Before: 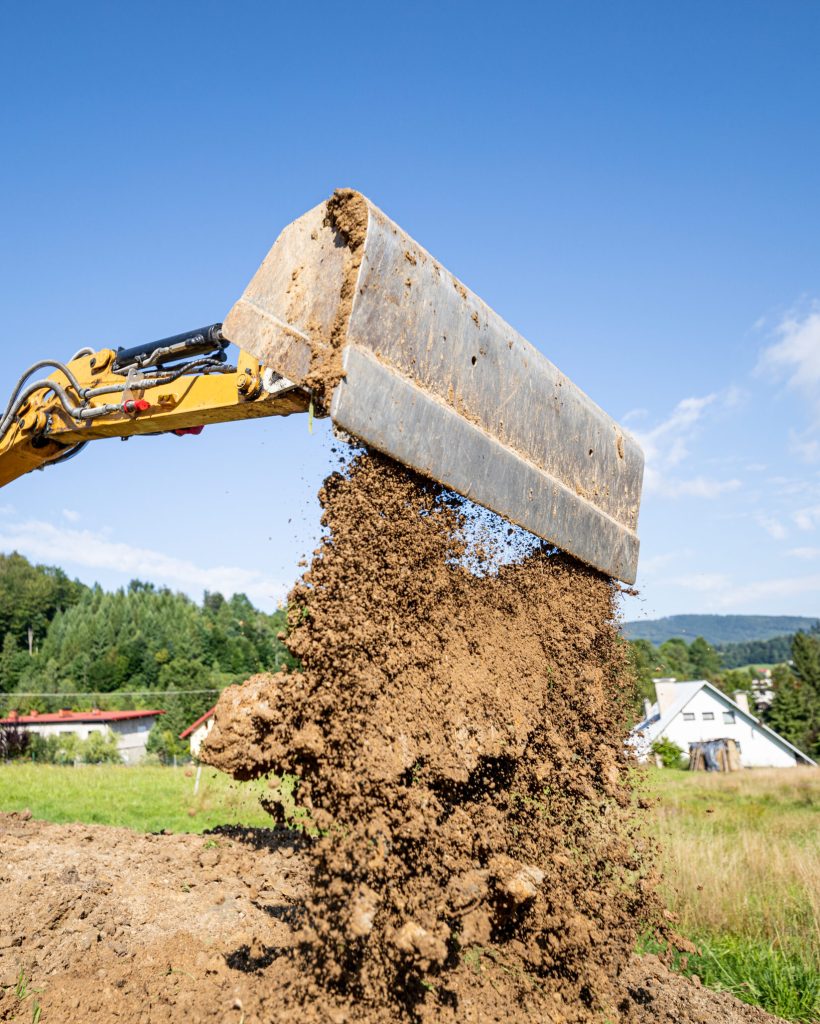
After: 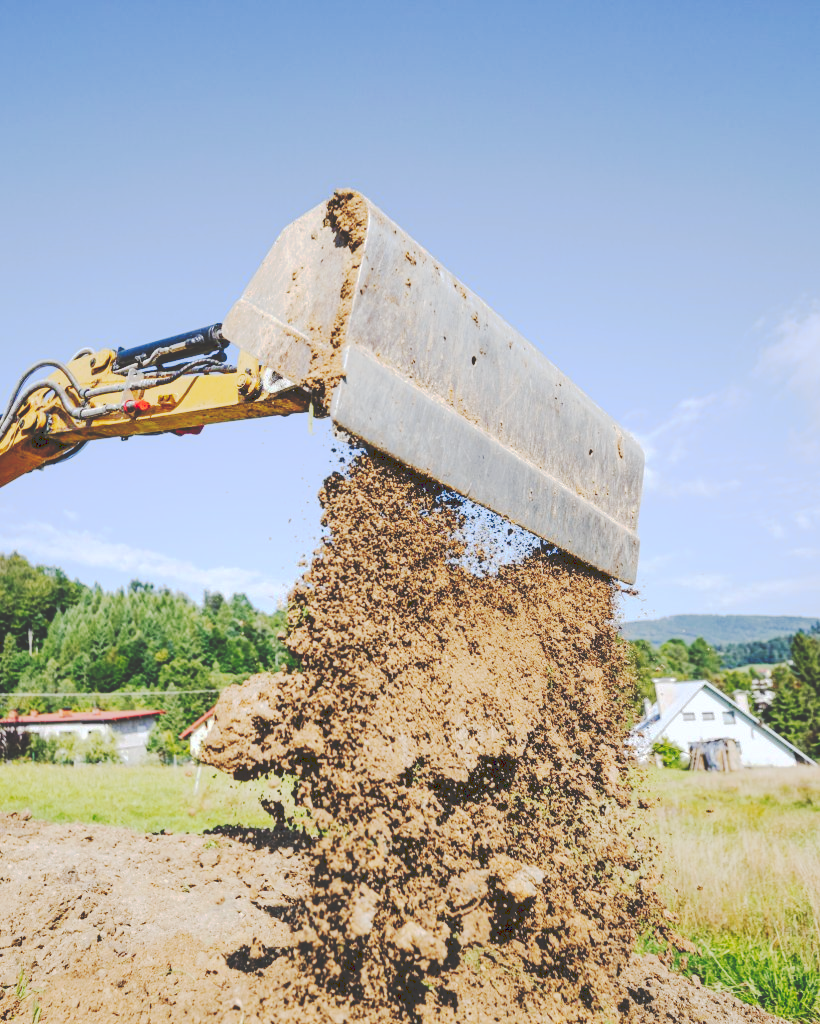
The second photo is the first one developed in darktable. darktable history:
tone curve: curves: ch0 [(0, 0) (0.003, 0.219) (0.011, 0.219) (0.025, 0.223) (0.044, 0.226) (0.069, 0.232) (0.1, 0.24) (0.136, 0.245) (0.177, 0.257) (0.224, 0.281) (0.277, 0.324) (0.335, 0.392) (0.399, 0.484) (0.468, 0.585) (0.543, 0.672) (0.623, 0.741) (0.709, 0.788) (0.801, 0.835) (0.898, 0.878) (1, 1)], preserve colors none
white balance: red 0.98, blue 1.034
